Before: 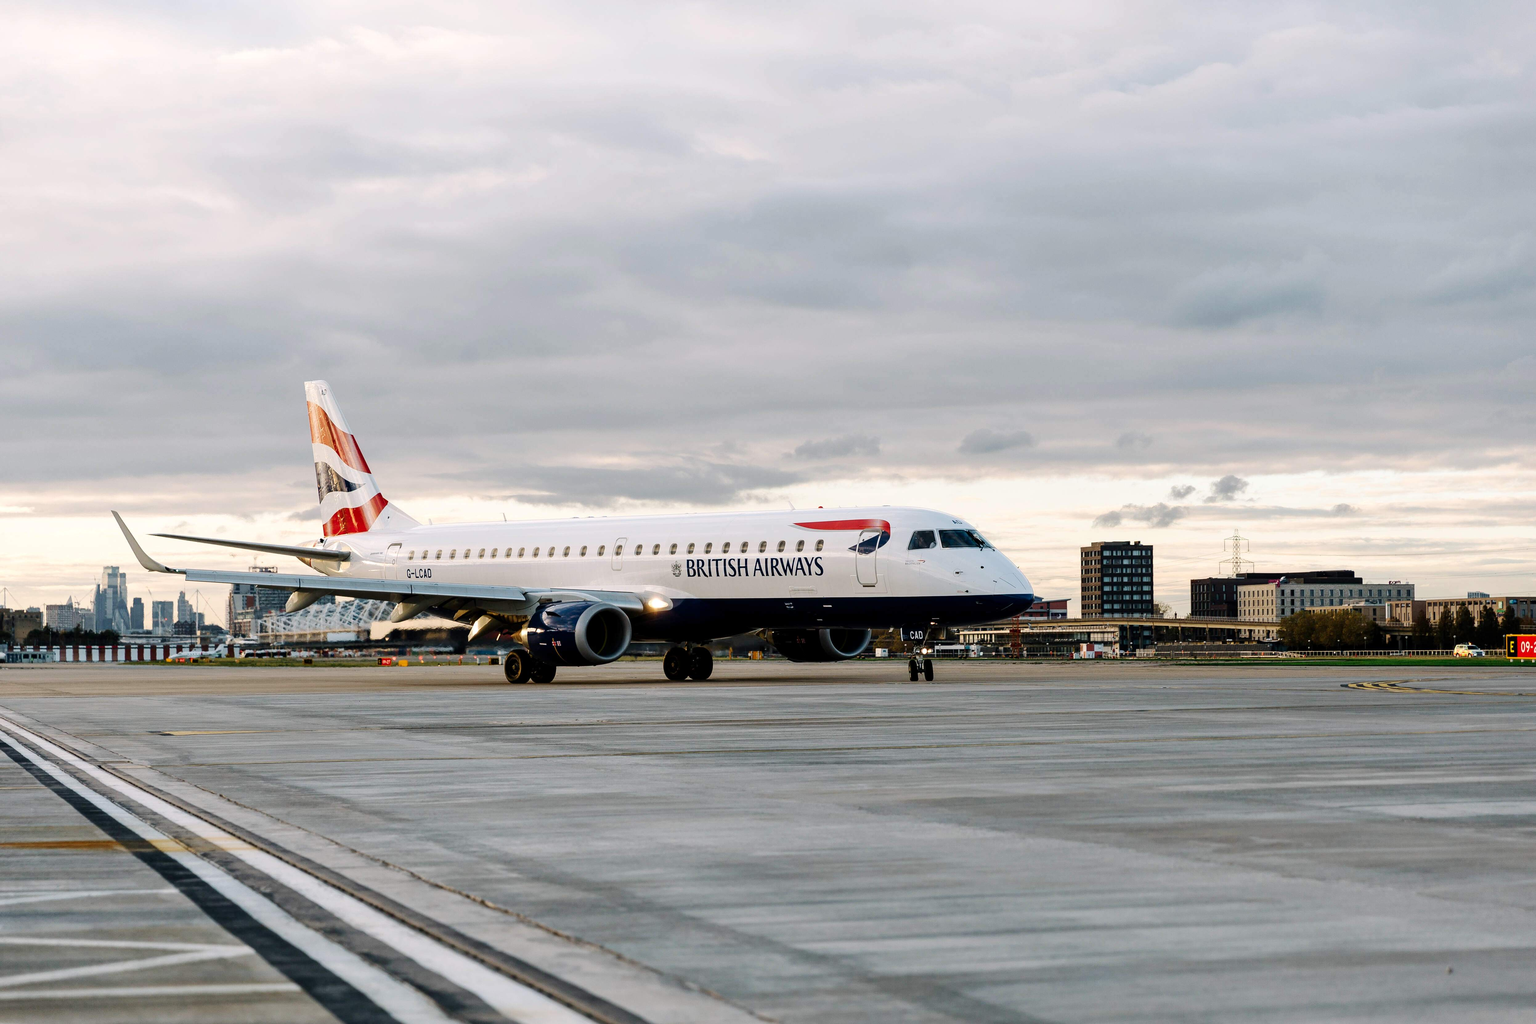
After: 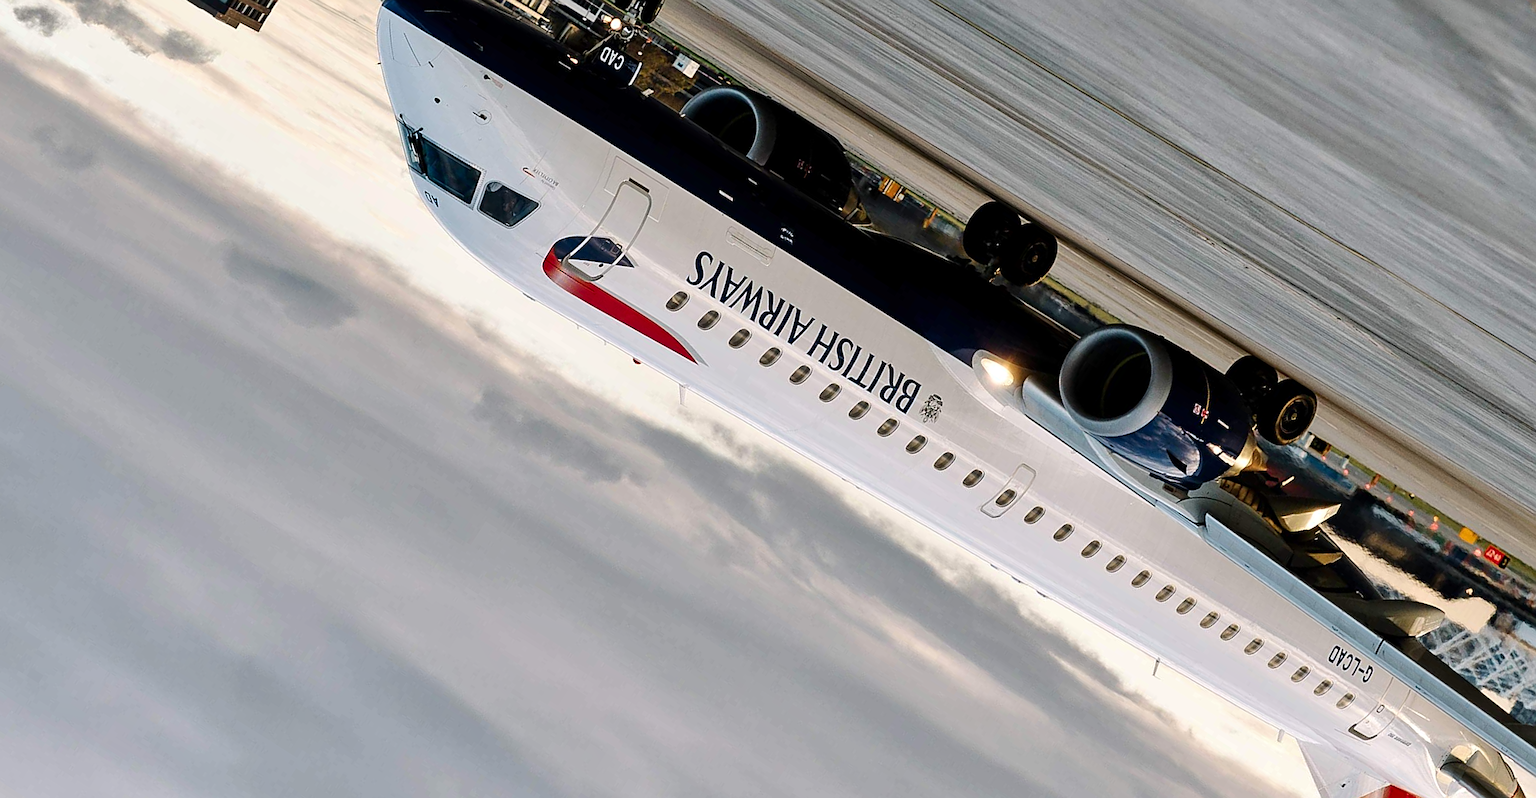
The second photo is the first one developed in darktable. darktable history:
shadows and highlights: soften with gaussian
crop and rotate: angle 147.7°, left 9.179%, top 15.624%, right 4.43%, bottom 16.97%
sharpen: amount 0.547
